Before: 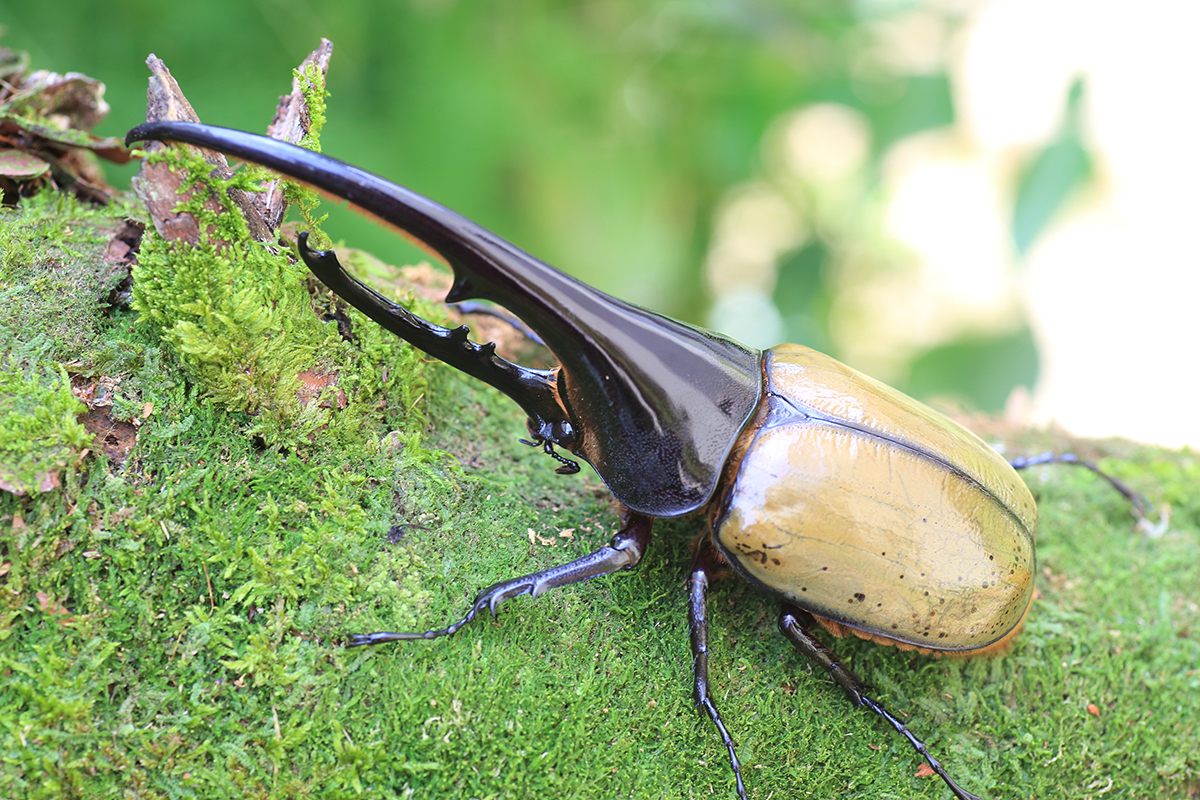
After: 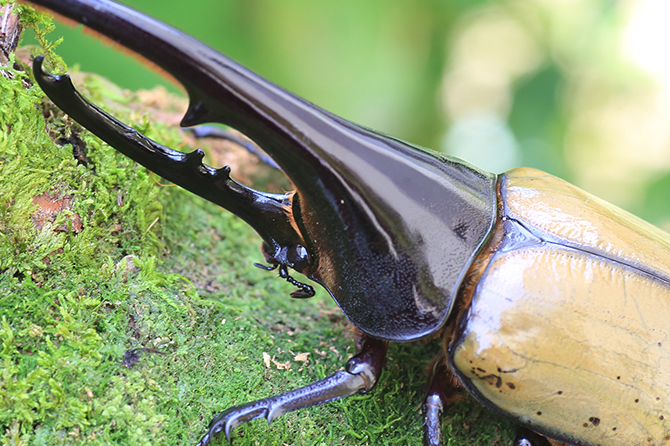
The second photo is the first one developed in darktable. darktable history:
white balance: emerald 1
crop and rotate: left 22.13%, top 22.054%, right 22.026%, bottom 22.102%
